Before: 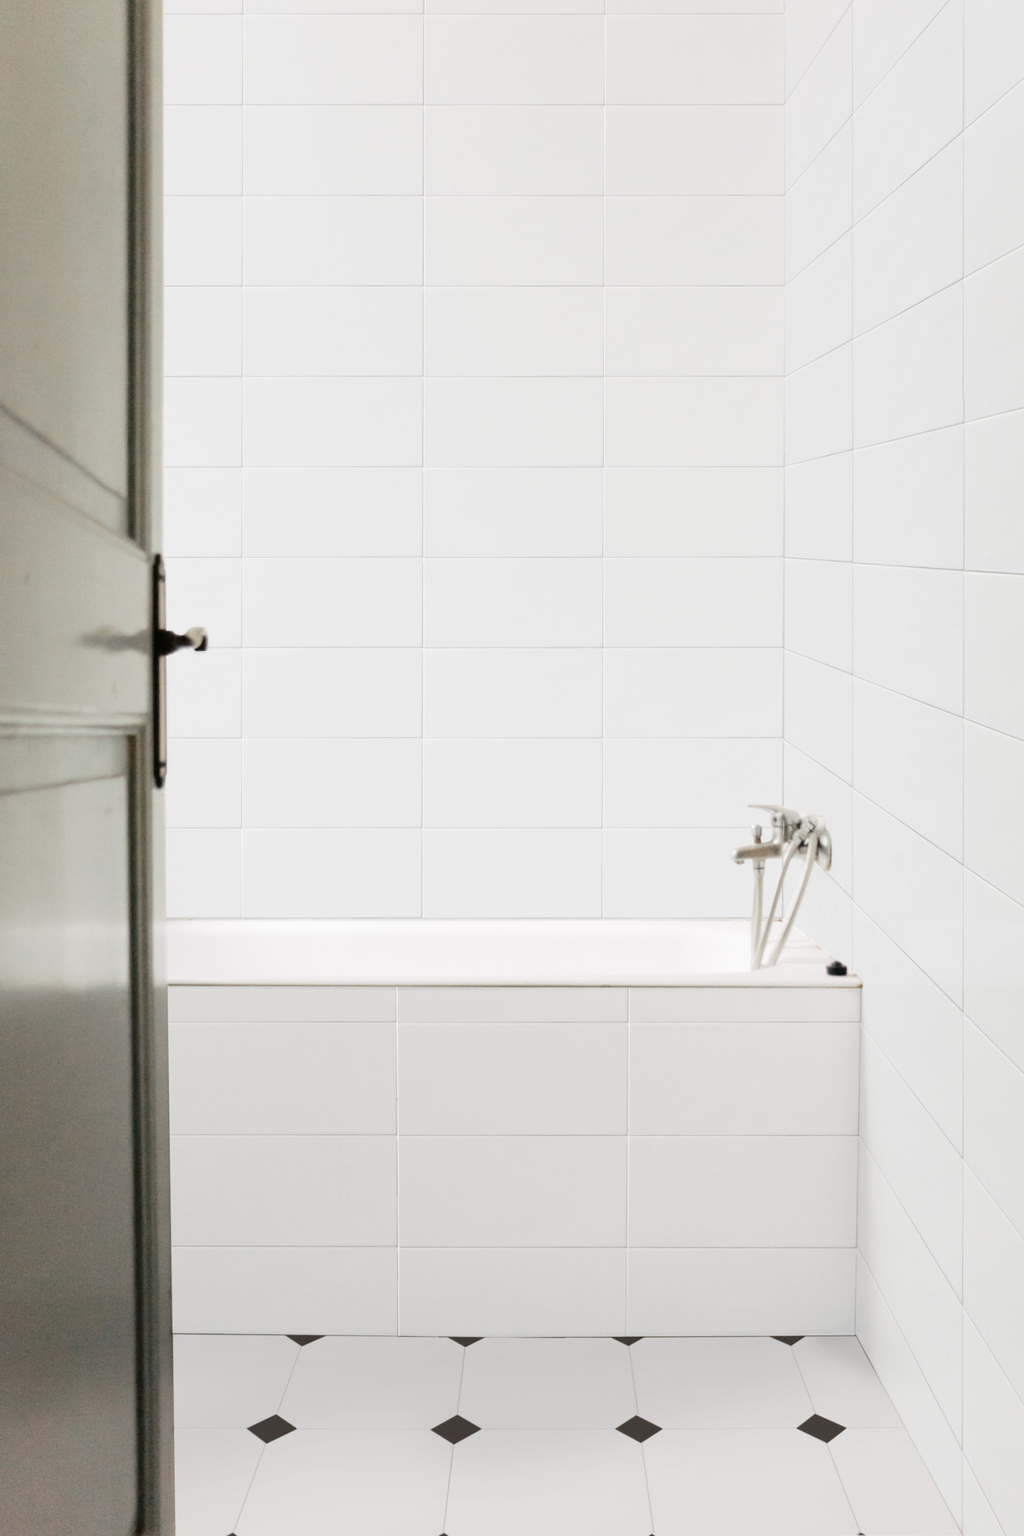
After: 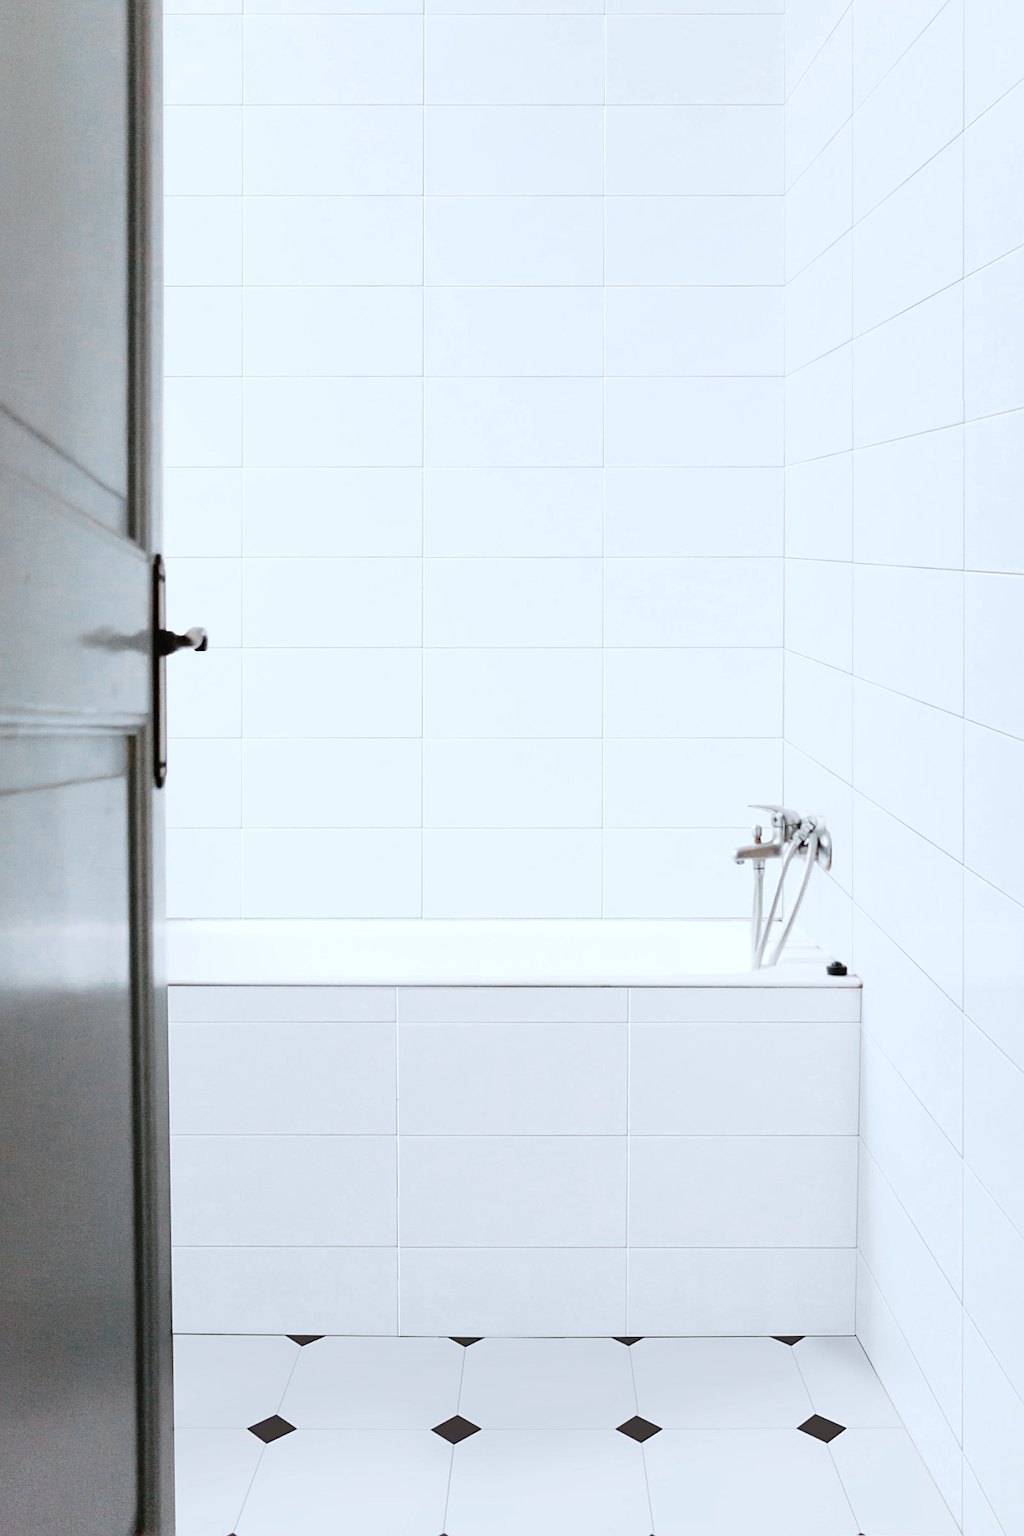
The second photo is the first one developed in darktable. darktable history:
exposure: exposure -0.582 EV, compensate highlight preservation false
color correction: highlights a* -2.24, highlights b* -18.1
base curve: curves: ch0 [(0, 0) (0.297, 0.298) (1, 1)], preserve colors none
color zones: curves: ch0 [(0, 0.533) (0.126, 0.533) (0.234, 0.533) (0.368, 0.357) (0.5, 0.5) (0.625, 0.5) (0.74, 0.637) (0.875, 0.5)]; ch1 [(0.004, 0.708) (0.129, 0.662) (0.25, 0.5) (0.375, 0.331) (0.496, 0.396) (0.625, 0.649) (0.739, 0.26) (0.875, 0.5) (1, 0.478)]; ch2 [(0, 0.409) (0.132, 0.403) (0.236, 0.558) (0.379, 0.448) (0.5, 0.5) (0.625, 0.5) (0.691, 0.39) (0.875, 0.5)]
contrast brightness saturation: contrast 0.2, brightness 0.16, saturation 0.22
sharpen: on, module defaults
